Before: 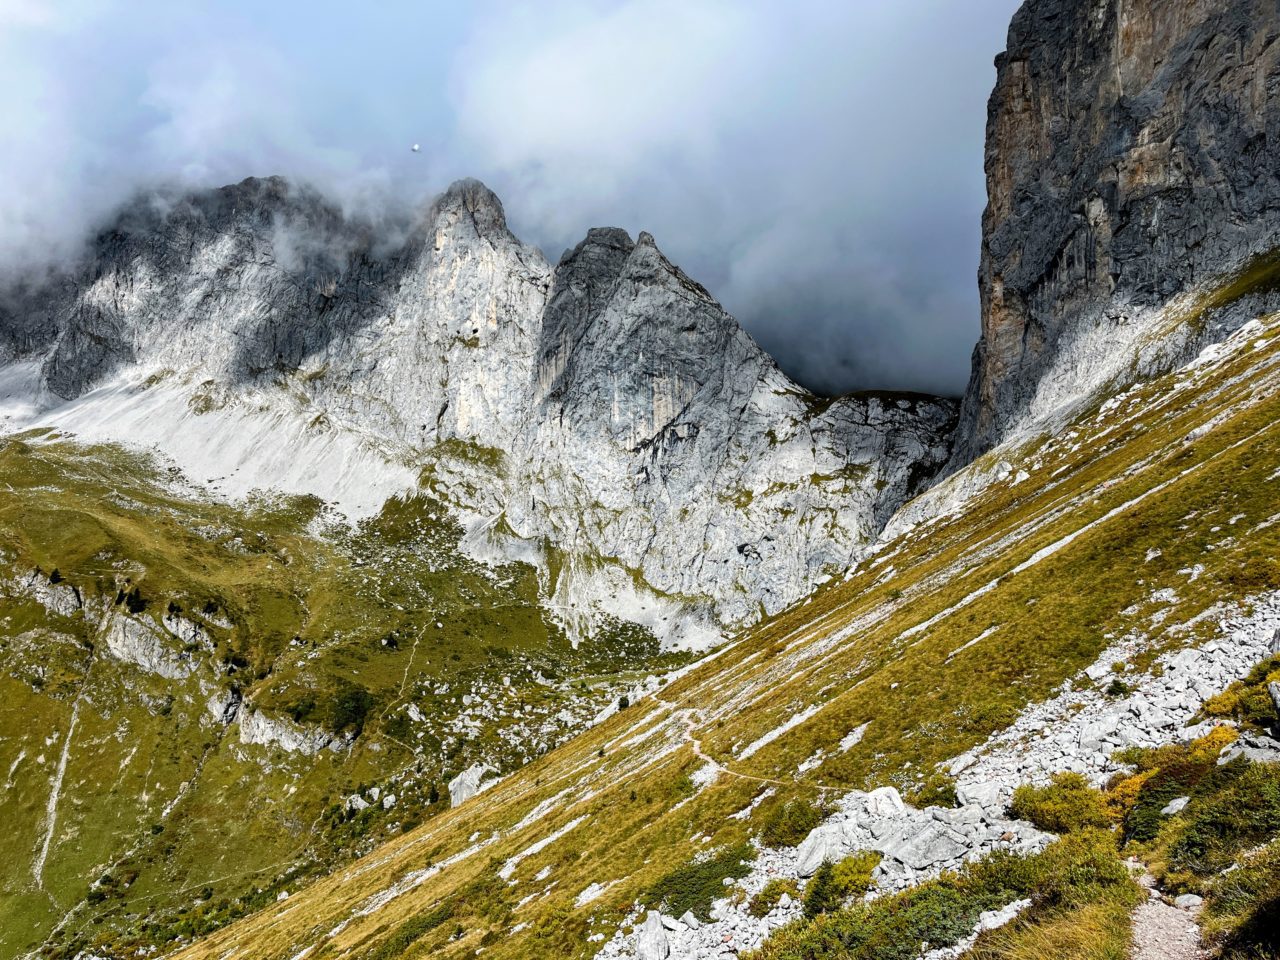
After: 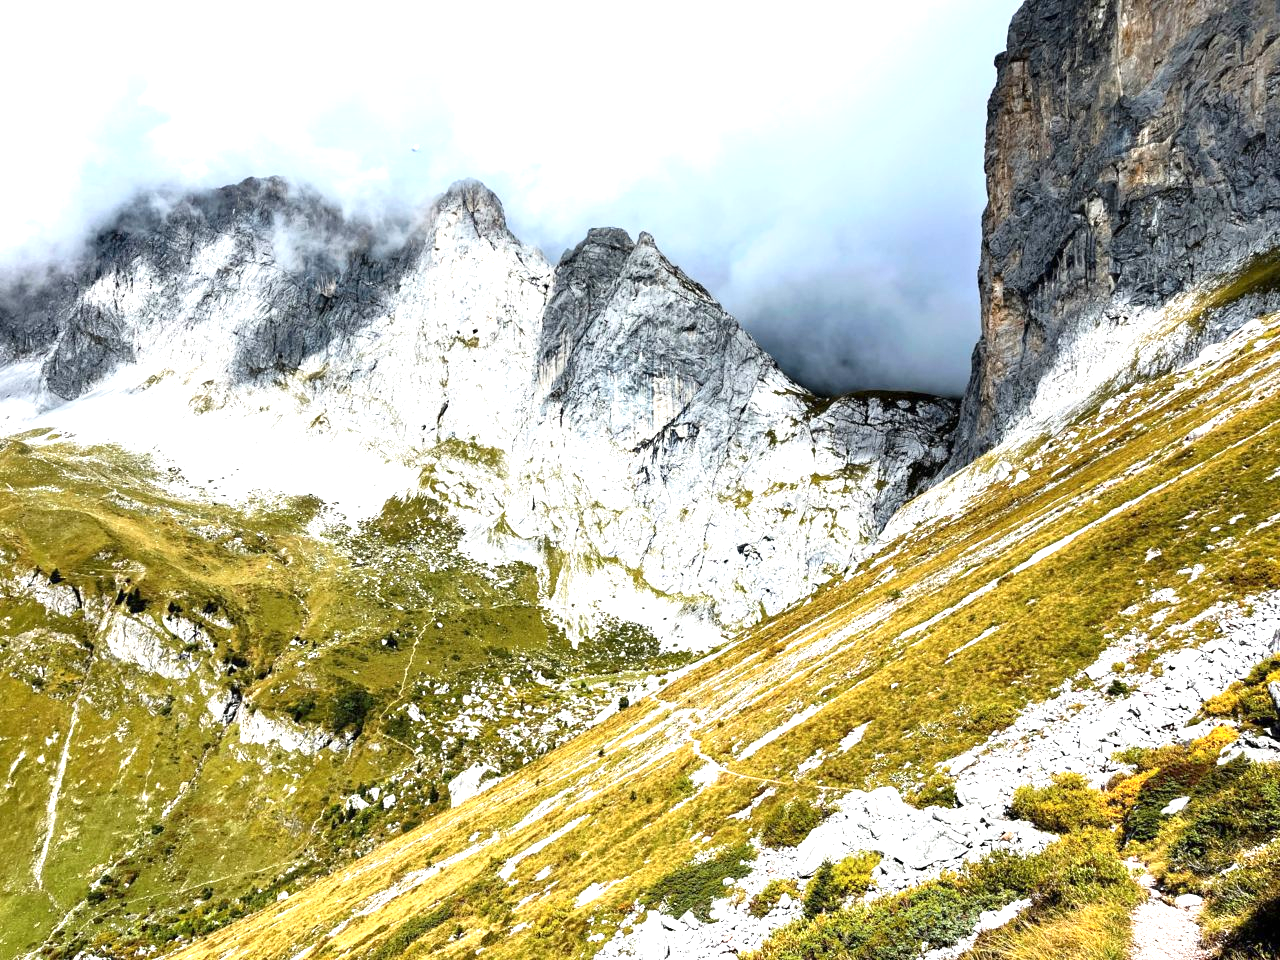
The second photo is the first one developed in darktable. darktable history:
shadows and highlights: shadows -30, highlights 30
exposure: black level correction 0, exposure 1.2 EV, compensate exposure bias true, compensate highlight preservation false
